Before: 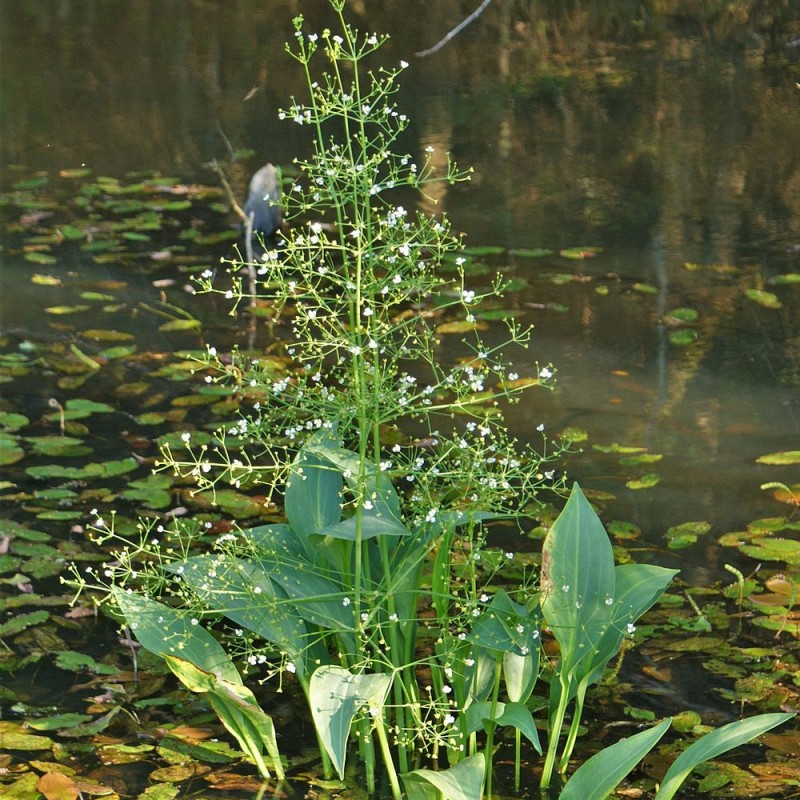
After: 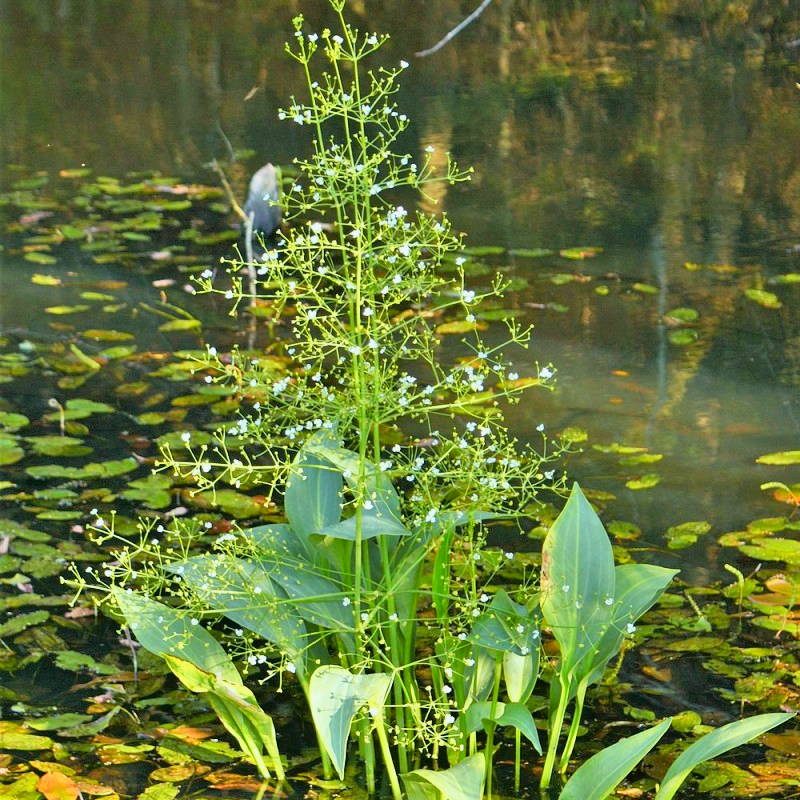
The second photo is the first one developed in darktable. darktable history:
tone curve: curves: ch0 [(0, 0.005) (0.103, 0.097) (0.18, 0.22) (0.378, 0.482) (0.504, 0.631) (0.663, 0.801) (0.834, 0.914) (1, 0.971)]; ch1 [(0, 0) (0.172, 0.123) (0.324, 0.253) (0.396, 0.388) (0.478, 0.461) (0.499, 0.498) (0.522, 0.528) (0.604, 0.692) (0.704, 0.818) (1, 1)]; ch2 [(0, 0) (0.411, 0.424) (0.496, 0.5) (0.515, 0.519) (0.555, 0.585) (0.628, 0.703) (1, 1)], color space Lab, independent channels, preserve colors none
white balance: red 0.974, blue 1.044
exposure: exposure -0.01 EV, compensate highlight preservation false
